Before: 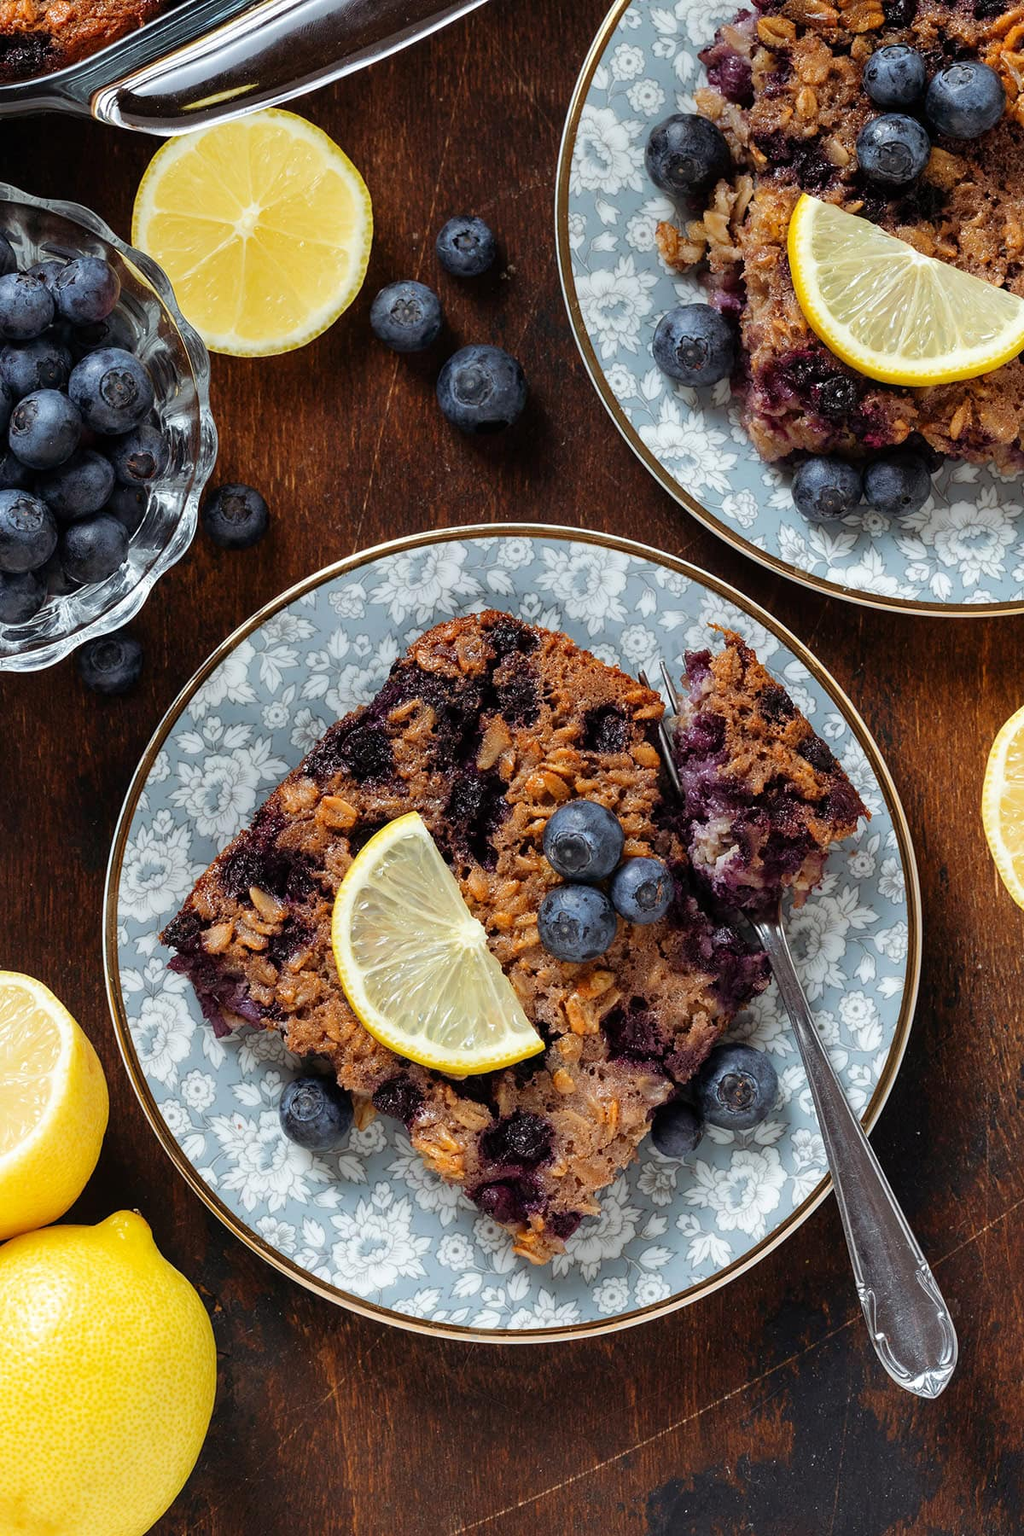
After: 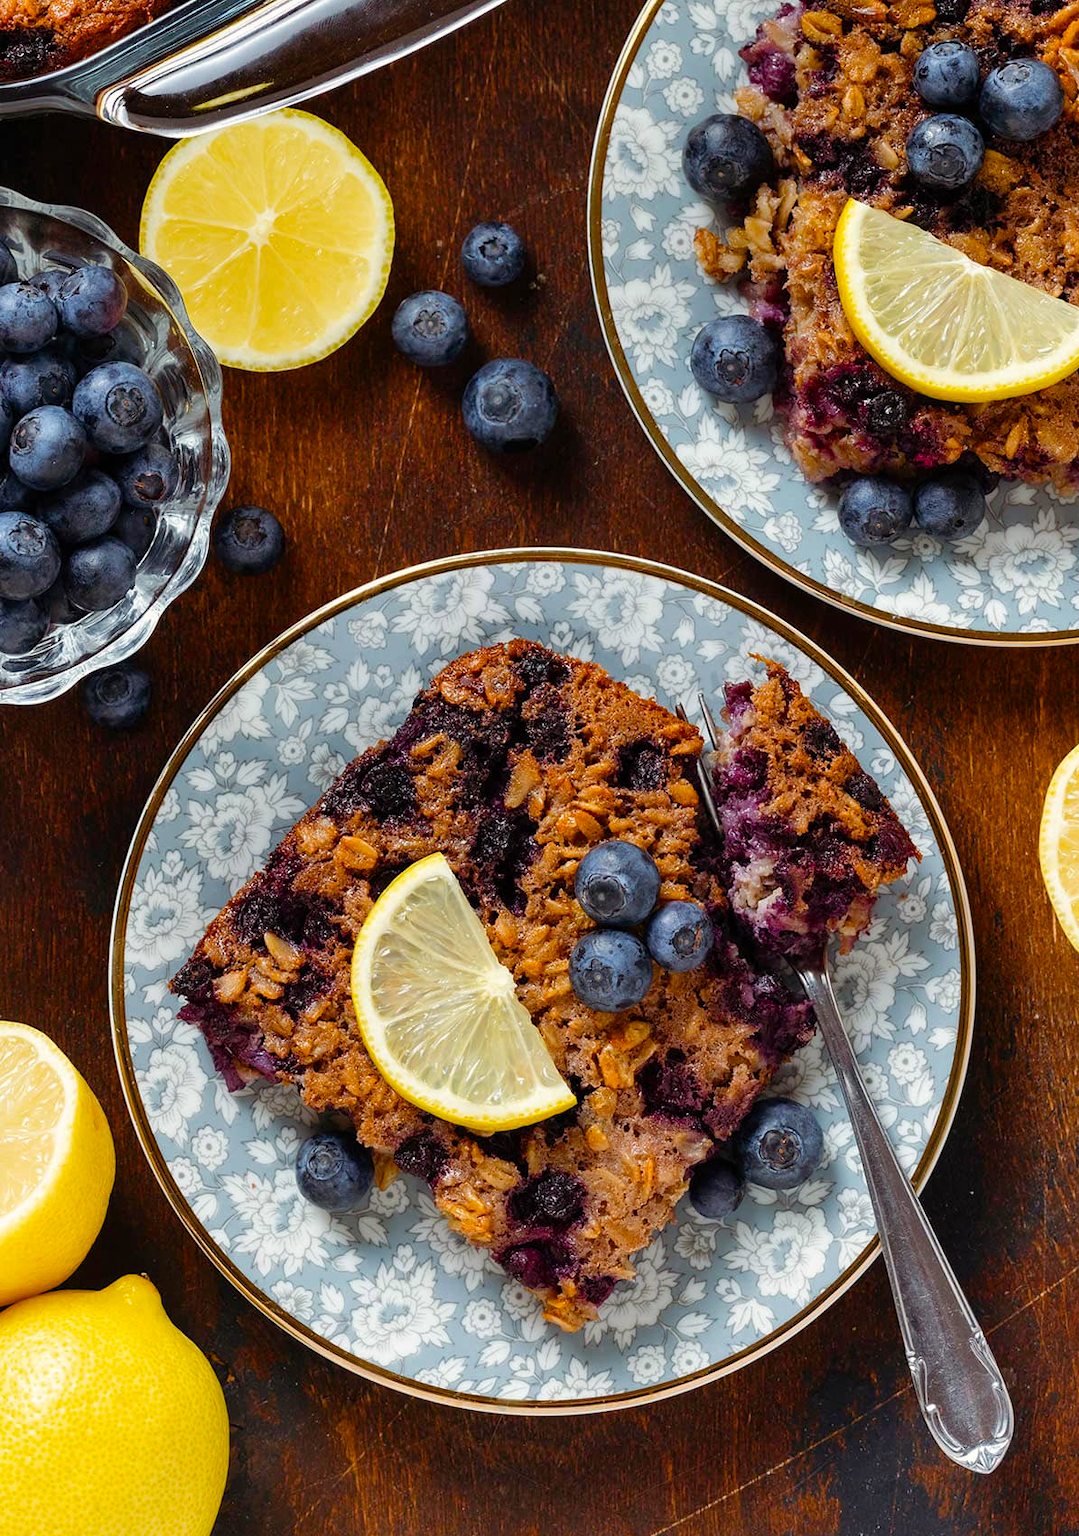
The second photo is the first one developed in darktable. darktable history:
color balance rgb: highlights gain › chroma 1.109%, highlights gain › hue 69.92°, perceptual saturation grading › global saturation 34.589%, perceptual saturation grading › highlights -25.404%, perceptual saturation grading › shadows 24.483%, global vibrance 9.605%
shadows and highlights: shadows 36.55, highlights -28.02, soften with gaussian
crop: top 0.402%, right 0.259%, bottom 5.056%
